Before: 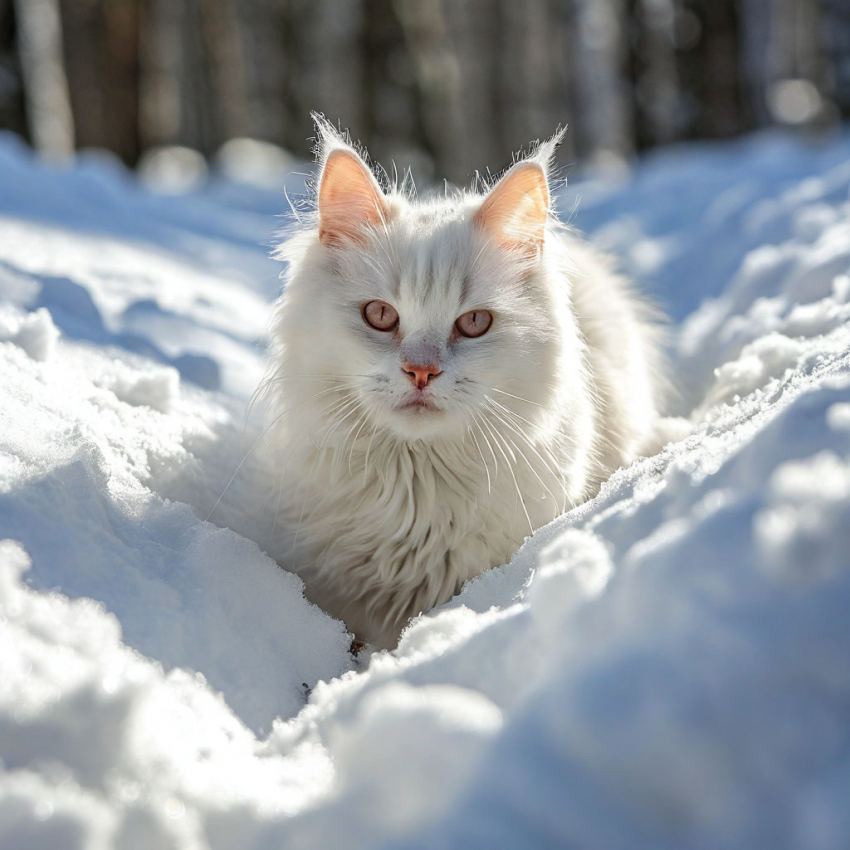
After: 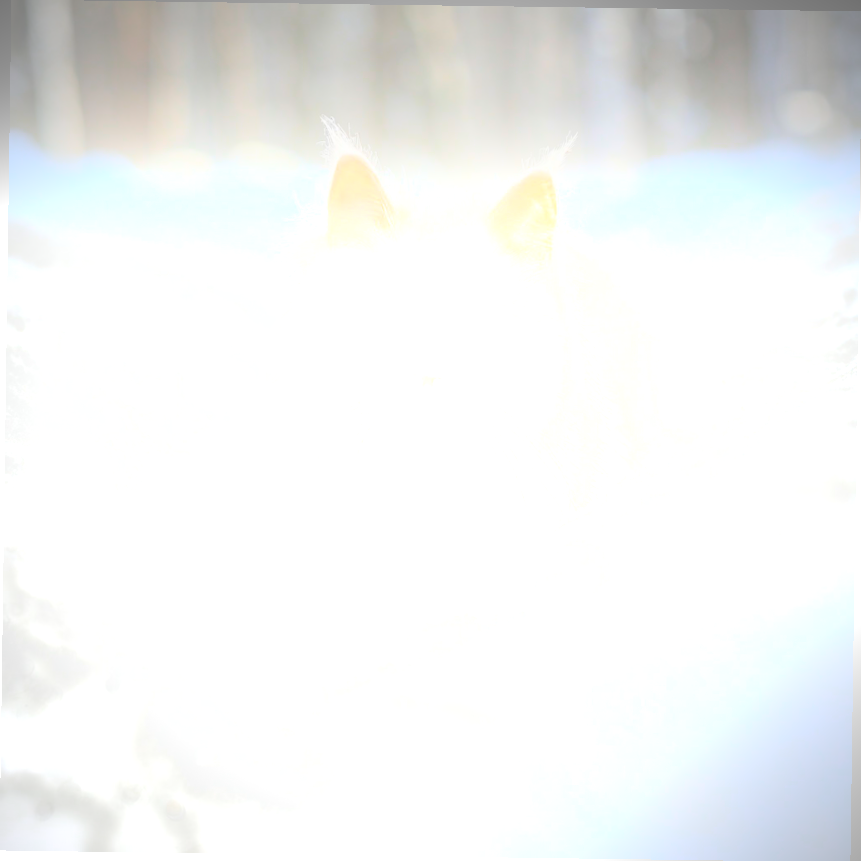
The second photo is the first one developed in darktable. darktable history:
bloom: size 25%, threshold 5%, strength 90%
rotate and perspective: rotation 0.8°, automatic cropping off
vignetting: fall-off start 91.19%
